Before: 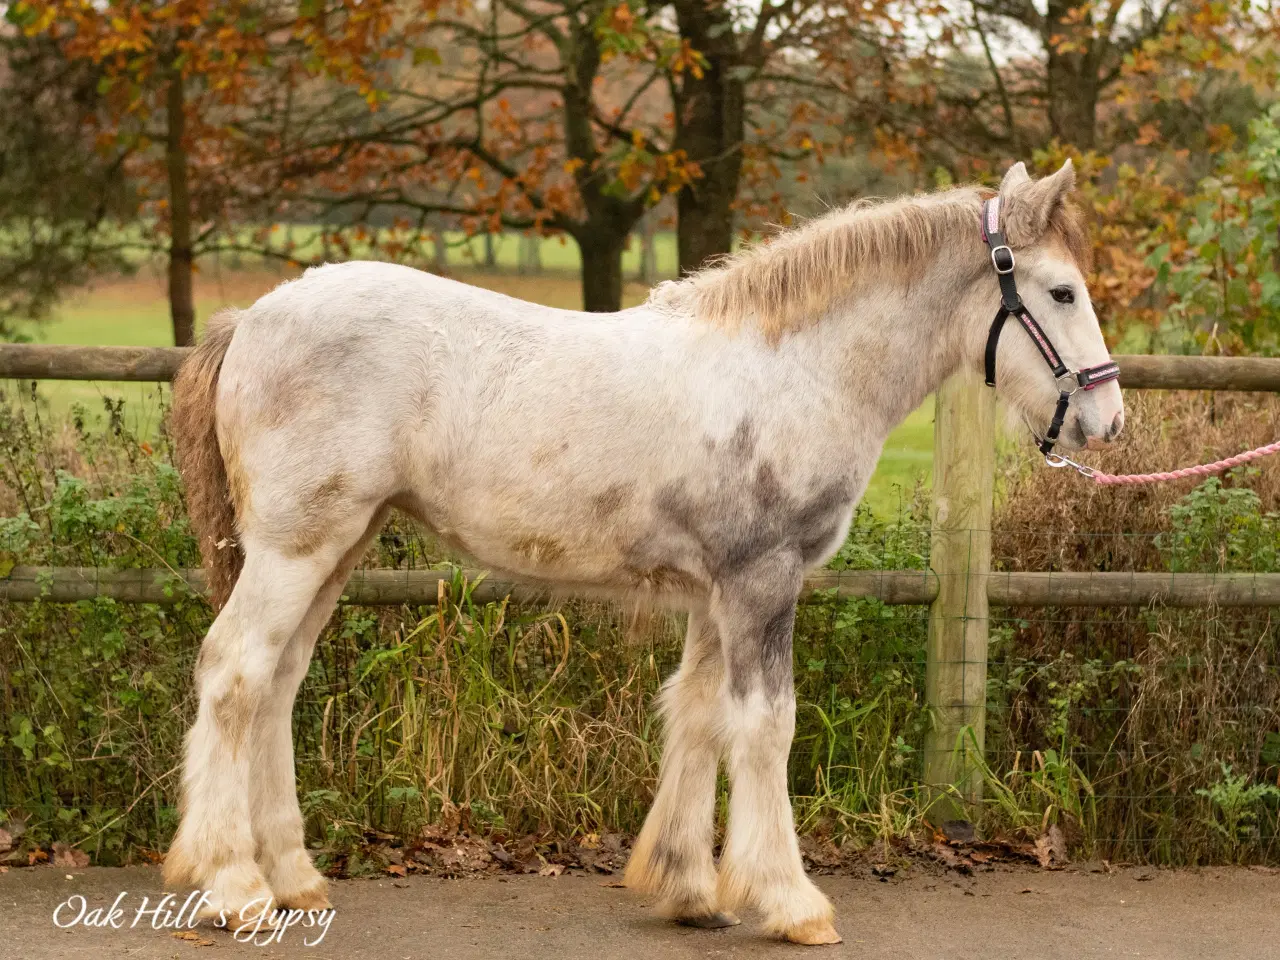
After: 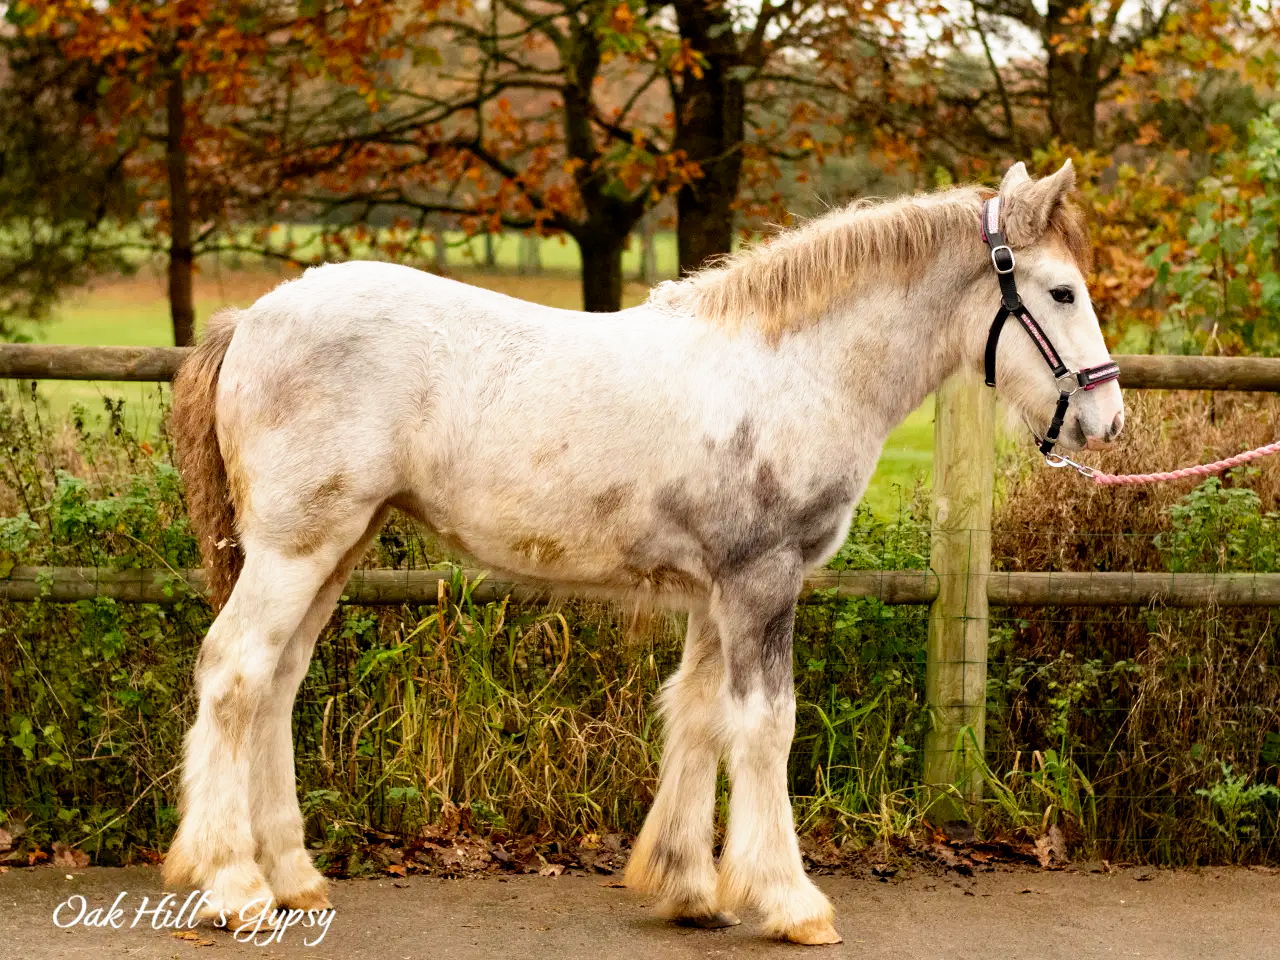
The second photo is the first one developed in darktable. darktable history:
filmic rgb: black relative exposure -8.7 EV, white relative exposure 2.7 EV, threshold 3 EV, target black luminance 0%, hardness 6.25, latitude 76.53%, contrast 1.326, shadows ↔ highlights balance -0.349%, preserve chrominance no, color science v4 (2020), enable highlight reconstruction true
